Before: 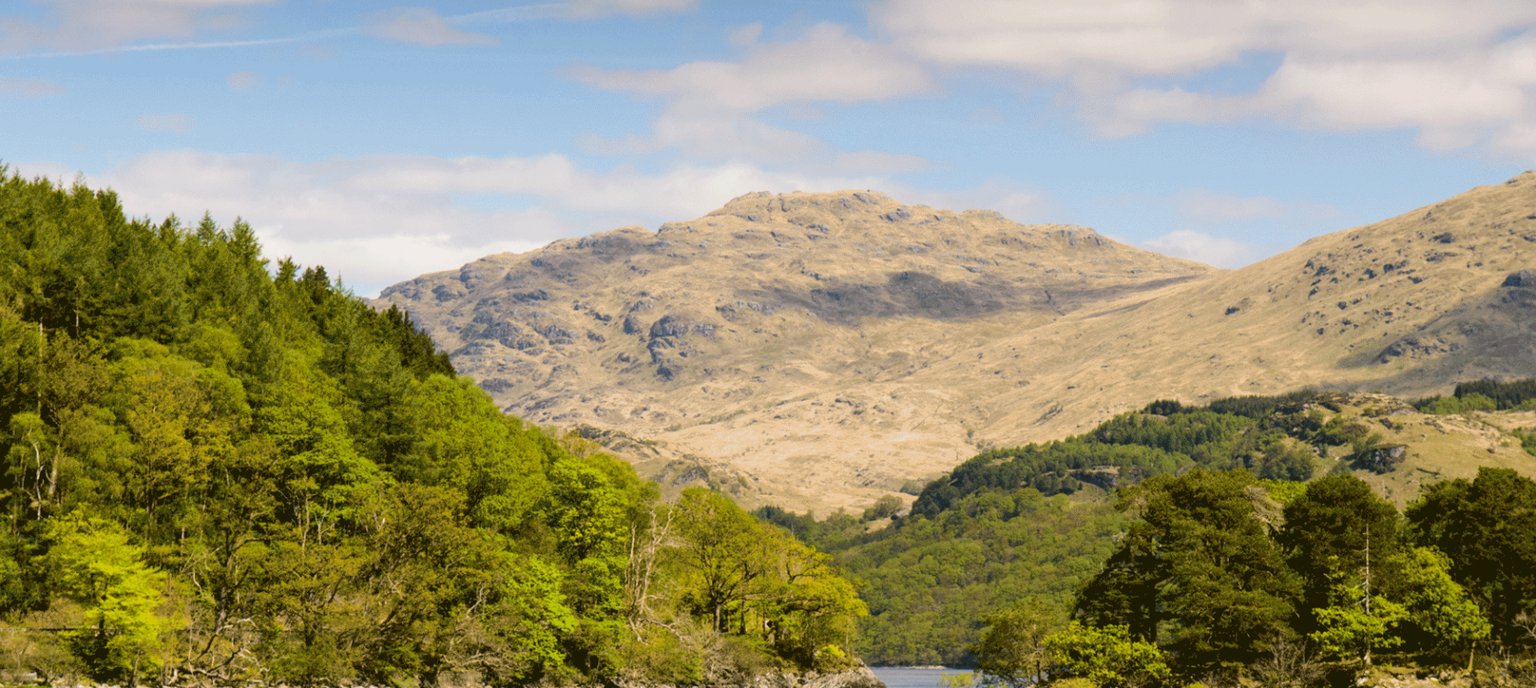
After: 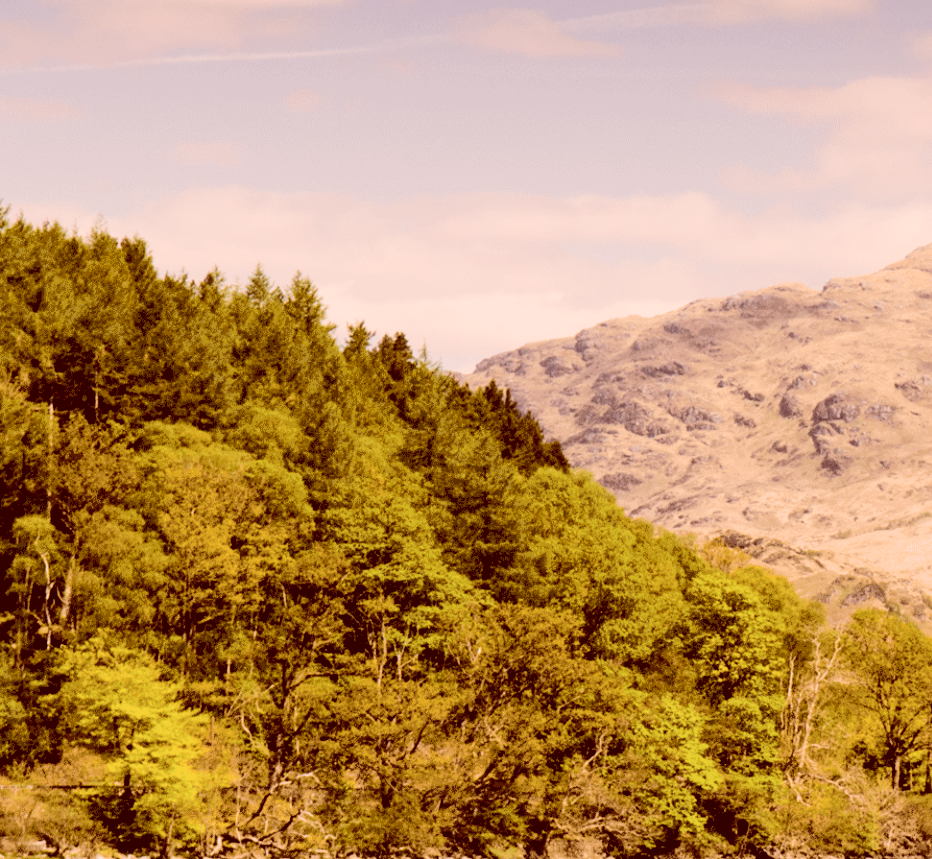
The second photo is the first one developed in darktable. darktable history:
crop and rotate: left 0.026%, top 0%, right 51.424%
exposure: black level correction 0.001, exposure 0.499 EV, compensate exposure bias true, compensate highlight preservation false
color correction: highlights a* 9.22, highlights b* 8.77, shadows a* 39.68, shadows b* 39.77, saturation 0.781
filmic rgb: black relative exposure -5.01 EV, white relative exposure 3.97 EV, hardness 2.9, contrast 1.298, highlights saturation mix -29.29%
